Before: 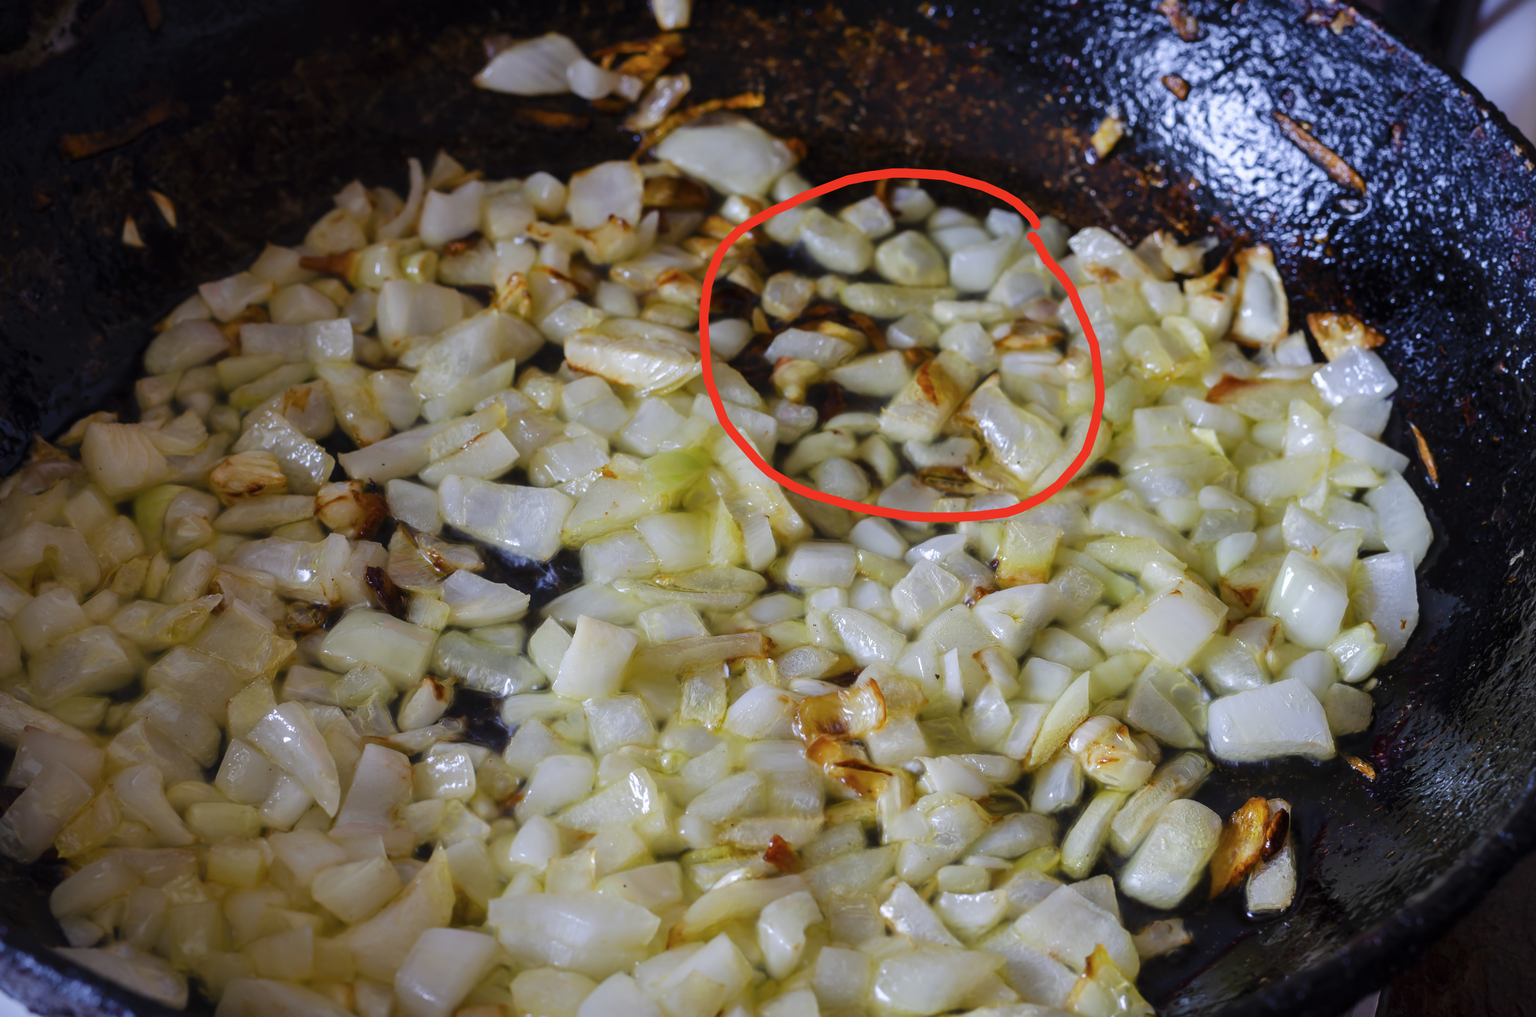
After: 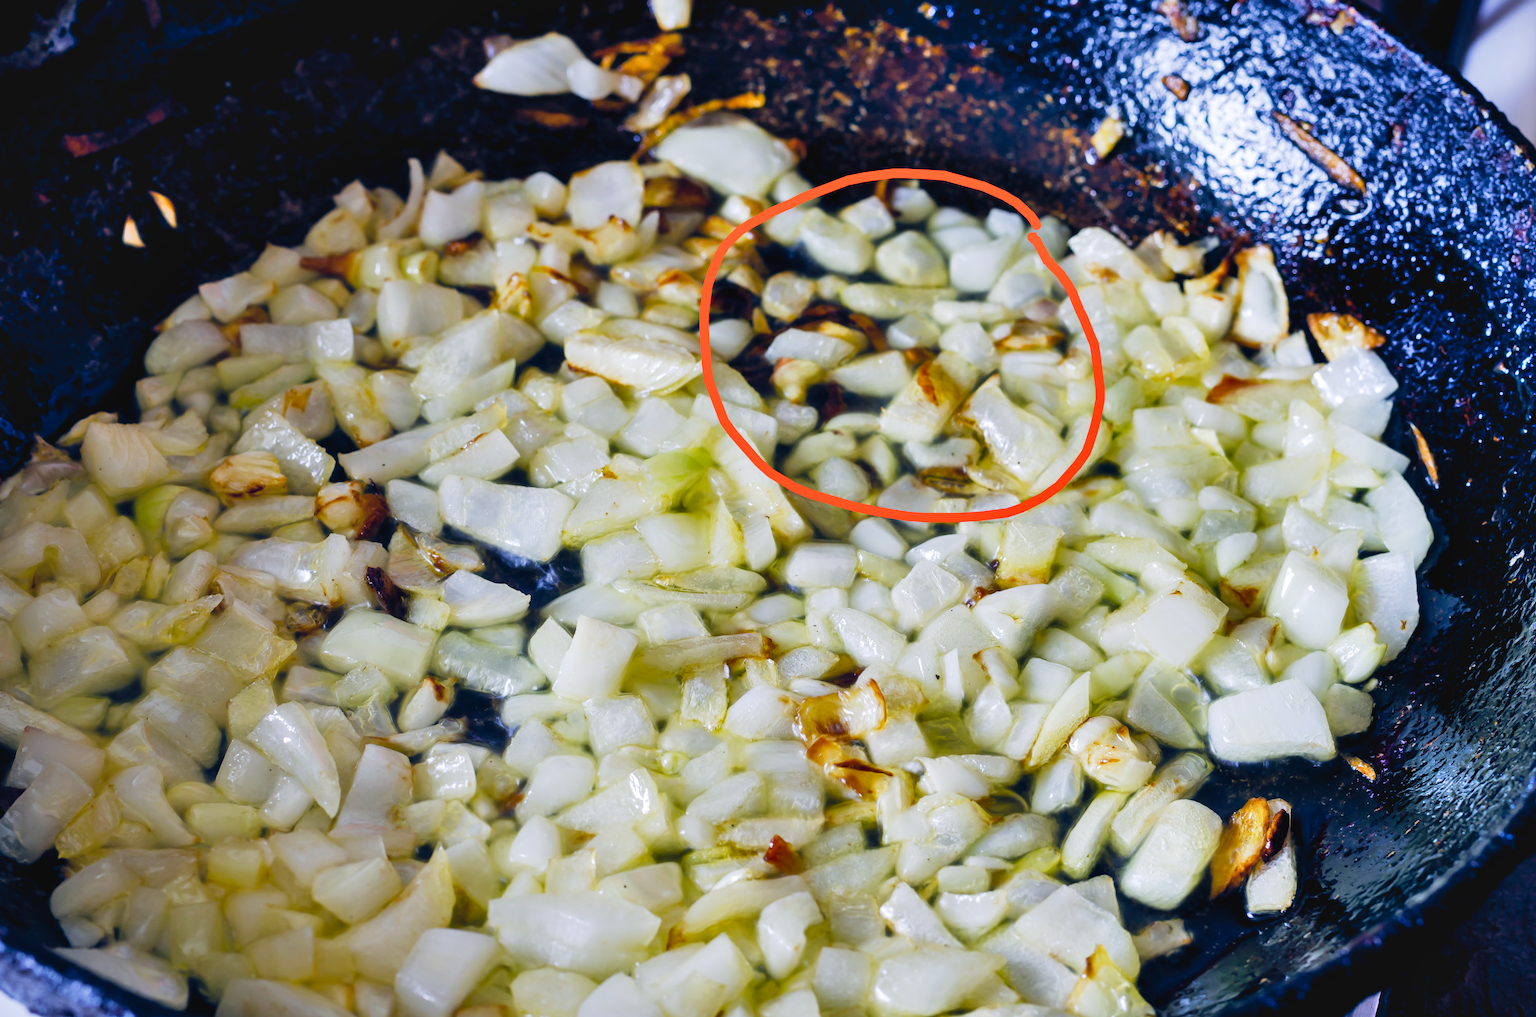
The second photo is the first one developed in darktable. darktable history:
shadows and highlights: soften with gaussian
color balance rgb: power › luminance -7.662%, power › chroma 1.081%, power › hue 217.65°, global offset › chroma 0.099%, global offset › hue 254.24°, perceptual saturation grading › global saturation 9.184%, perceptual saturation grading › highlights -13.016%, perceptual saturation grading › mid-tones 14.231%, perceptual saturation grading › shadows 23.551%
base curve: preserve colors none
contrast brightness saturation: contrast -0.143, brightness 0.05, saturation -0.119
exposure: black level correction 0.003, exposure 0.381 EV, compensate exposure bias true, compensate highlight preservation false
tone curve: curves: ch0 [(0, 0) (0.082, 0.02) (0.129, 0.078) (0.275, 0.301) (0.67, 0.809) (1, 1)], preserve colors none
